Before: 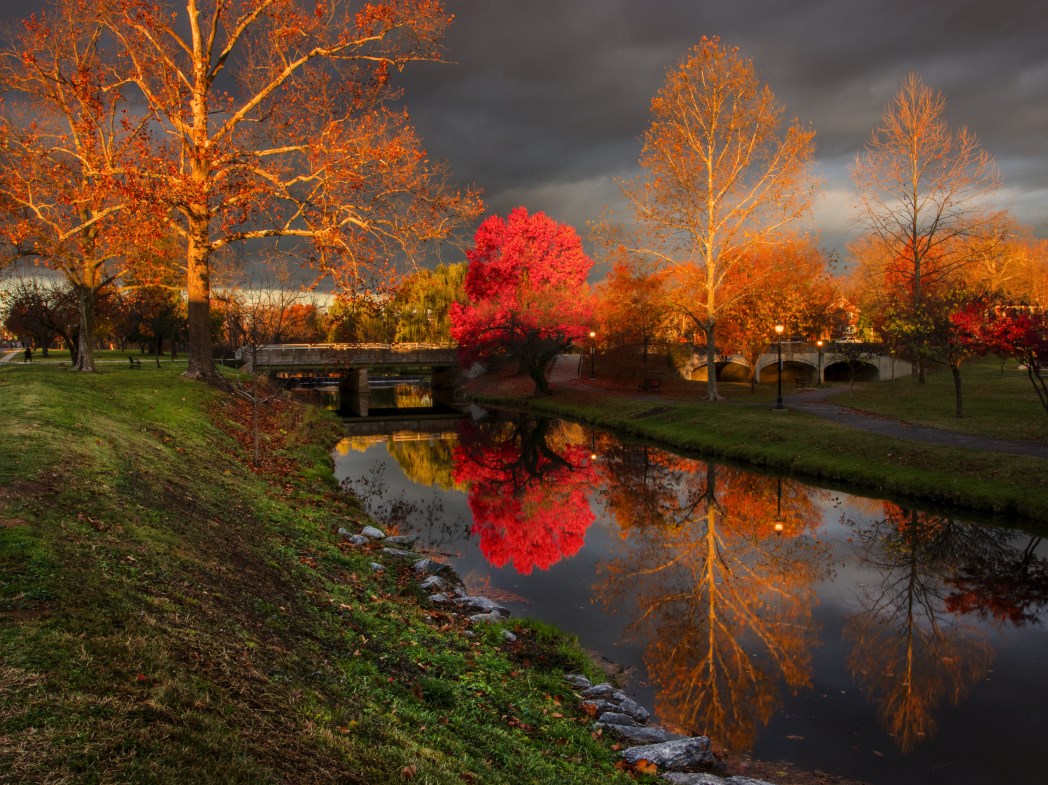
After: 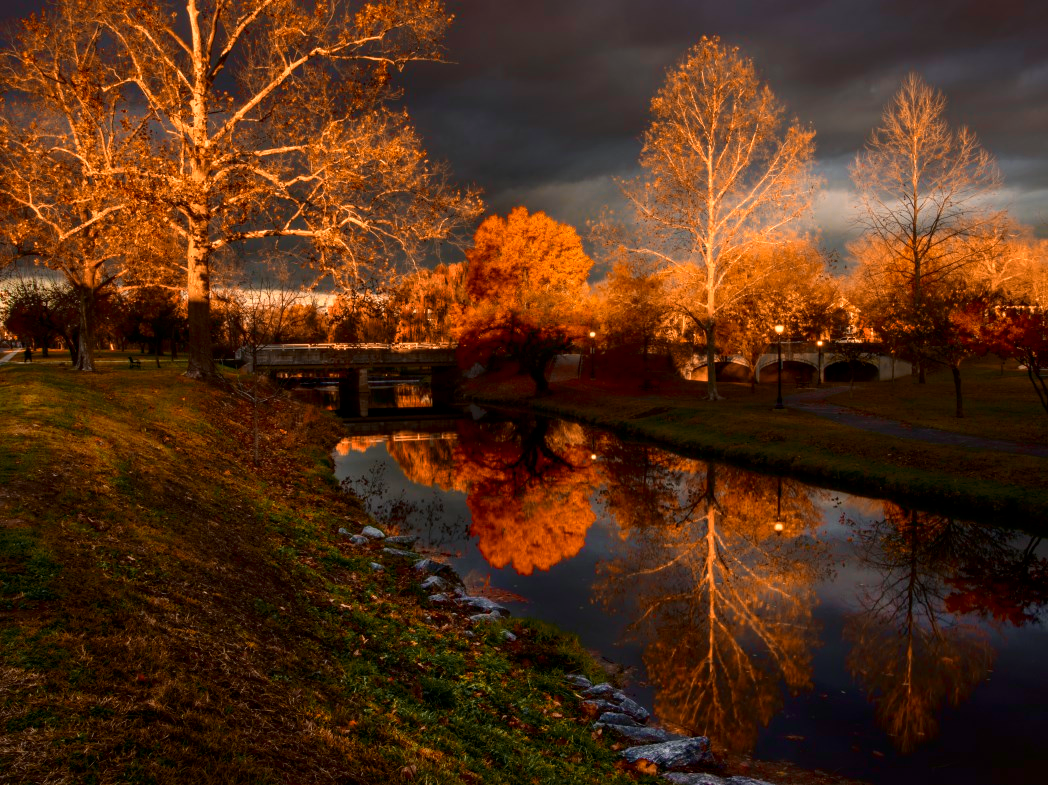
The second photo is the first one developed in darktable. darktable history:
contrast brightness saturation: brightness -0.2, saturation 0.08
color zones: curves: ch0 [(0.009, 0.528) (0.136, 0.6) (0.255, 0.586) (0.39, 0.528) (0.522, 0.584) (0.686, 0.736) (0.849, 0.561)]; ch1 [(0.045, 0.781) (0.14, 0.416) (0.257, 0.695) (0.442, 0.032) (0.738, 0.338) (0.818, 0.632) (0.891, 0.741) (1, 0.704)]; ch2 [(0, 0.667) (0.141, 0.52) (0.26, 0.37) (0.474, 0.432) (0.743, 0.286)]
